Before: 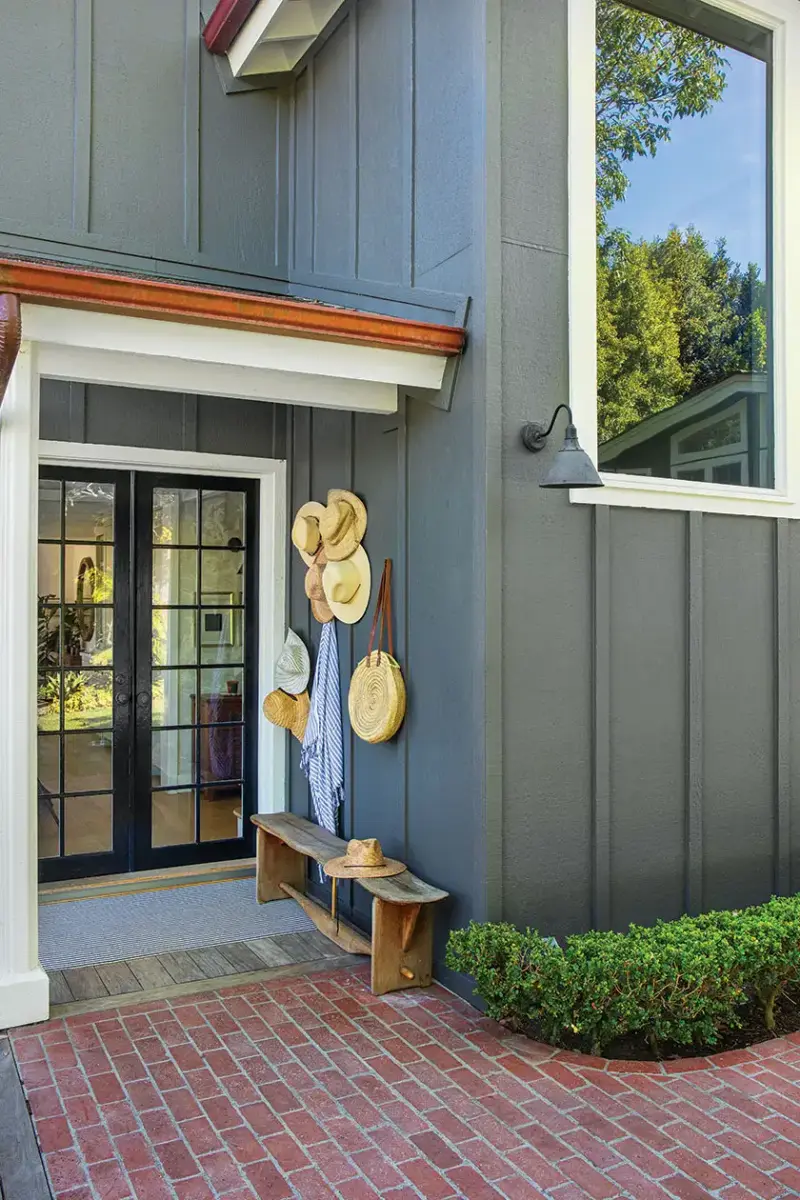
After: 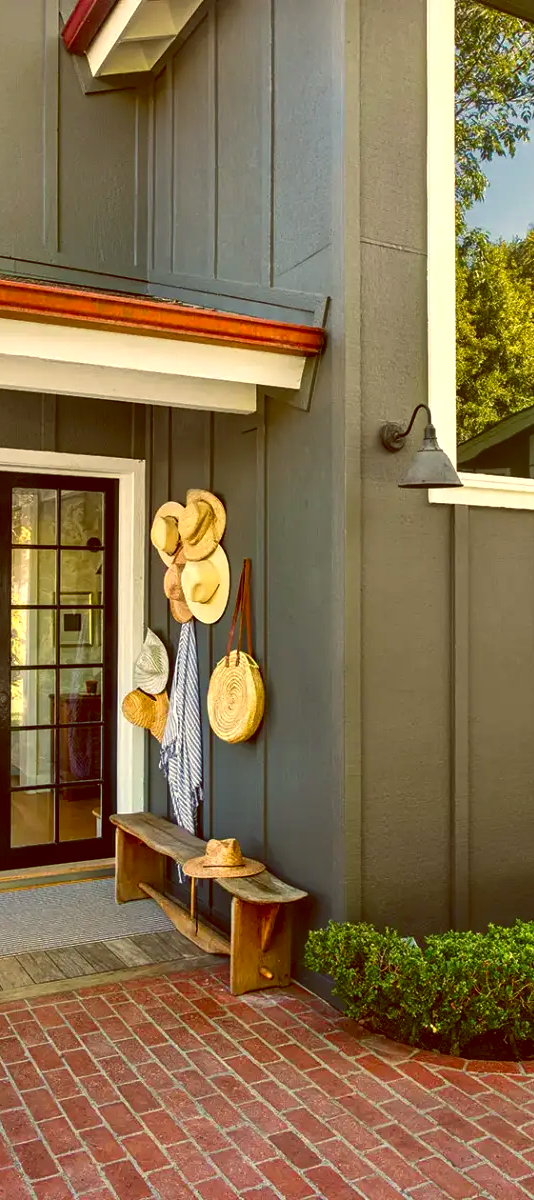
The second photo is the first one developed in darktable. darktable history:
contrast brightness saturation: brightness -0.2, saturation 0.08
crop and rotate: left 17.732%, right 15.423%
exposure: exposure 0.367 EV, compensate highlight preservation false
color balance: lift [1, 1.011, 0.999, 0.989], gamma [1.109, 1.045, 1.039, 0.955], gain [0.917, 0.936, 0.952, 1.064], contrast 2.32%, contrast fulcrum 19%, output saturation 101%
white balance: red 1.123, blue 0.83
